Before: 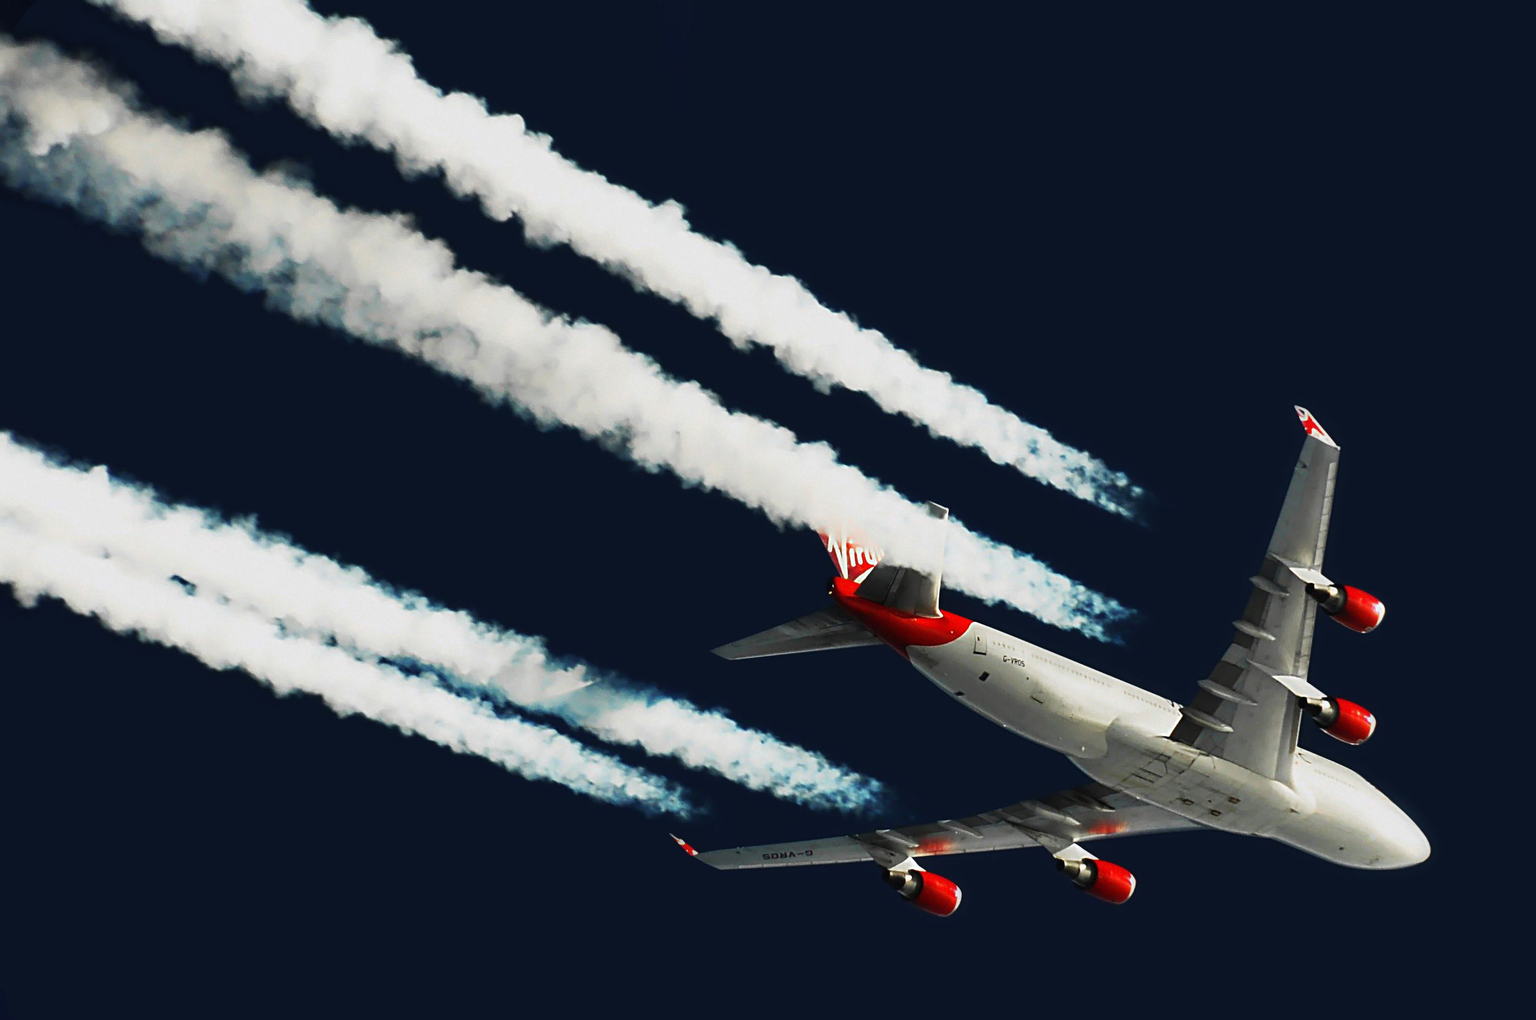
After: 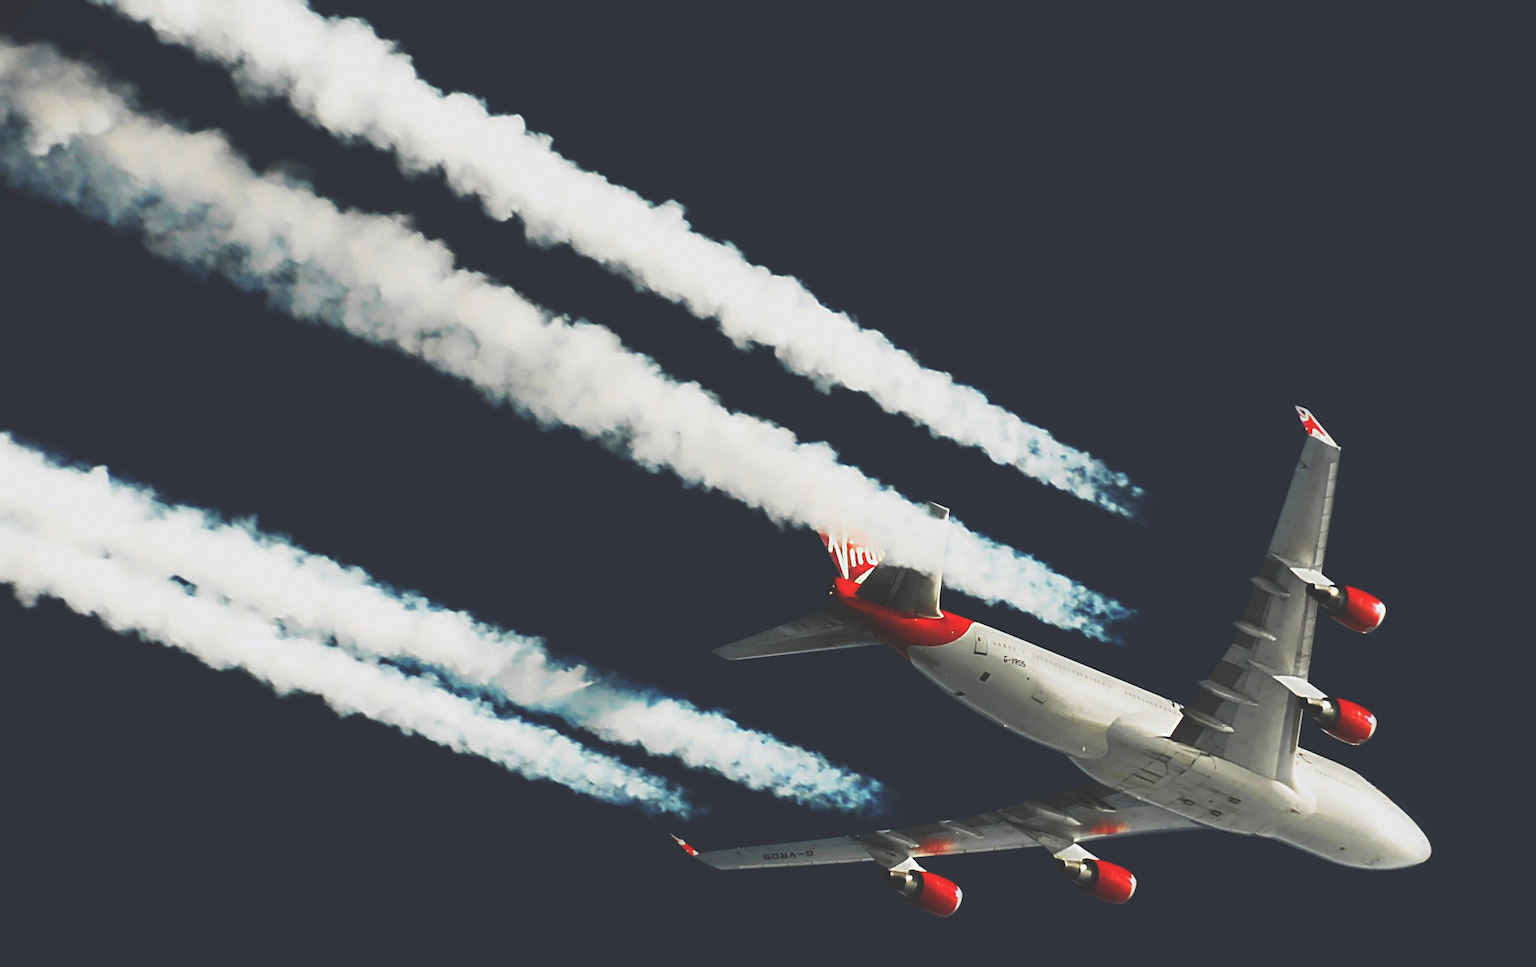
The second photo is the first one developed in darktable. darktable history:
exposure: black level correction -0.028, compensate highlight preservation false
crop and rotate: top 0%, bottom 5.097%
